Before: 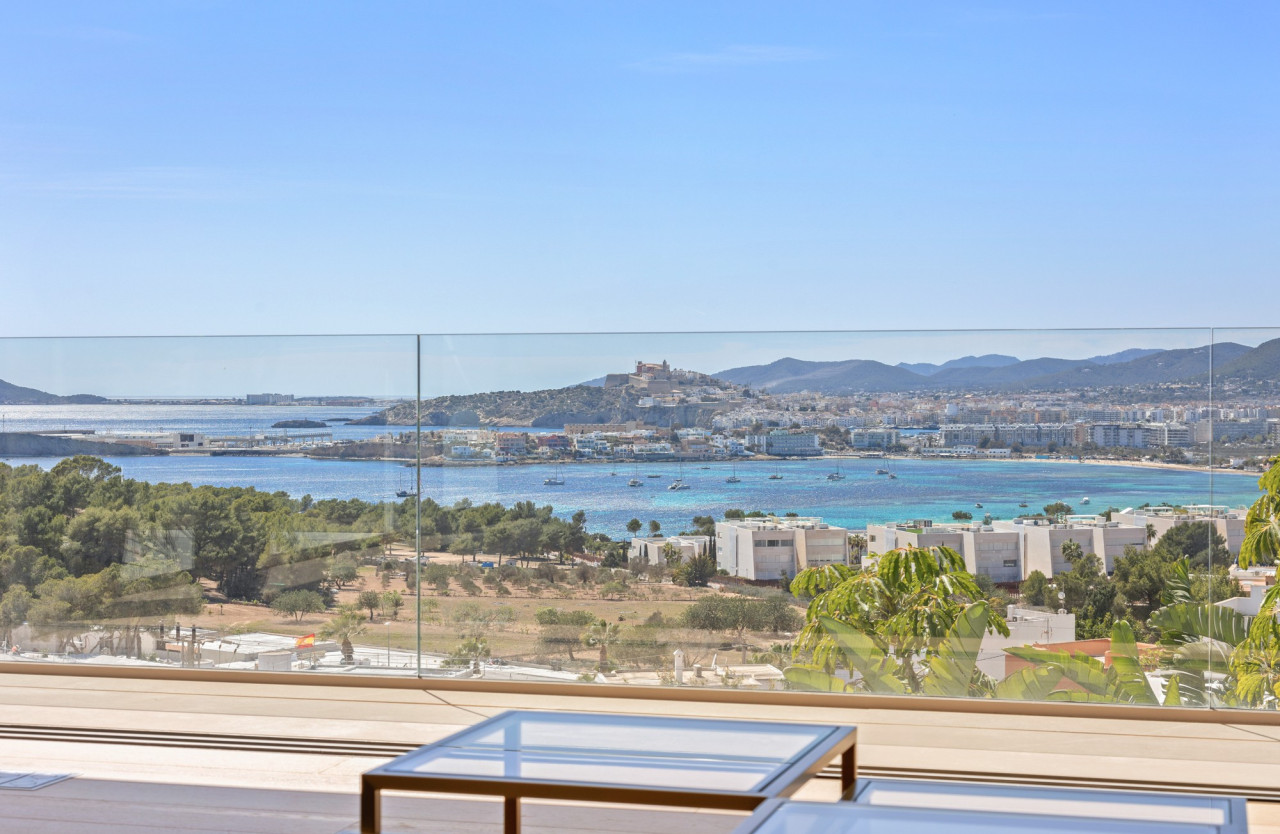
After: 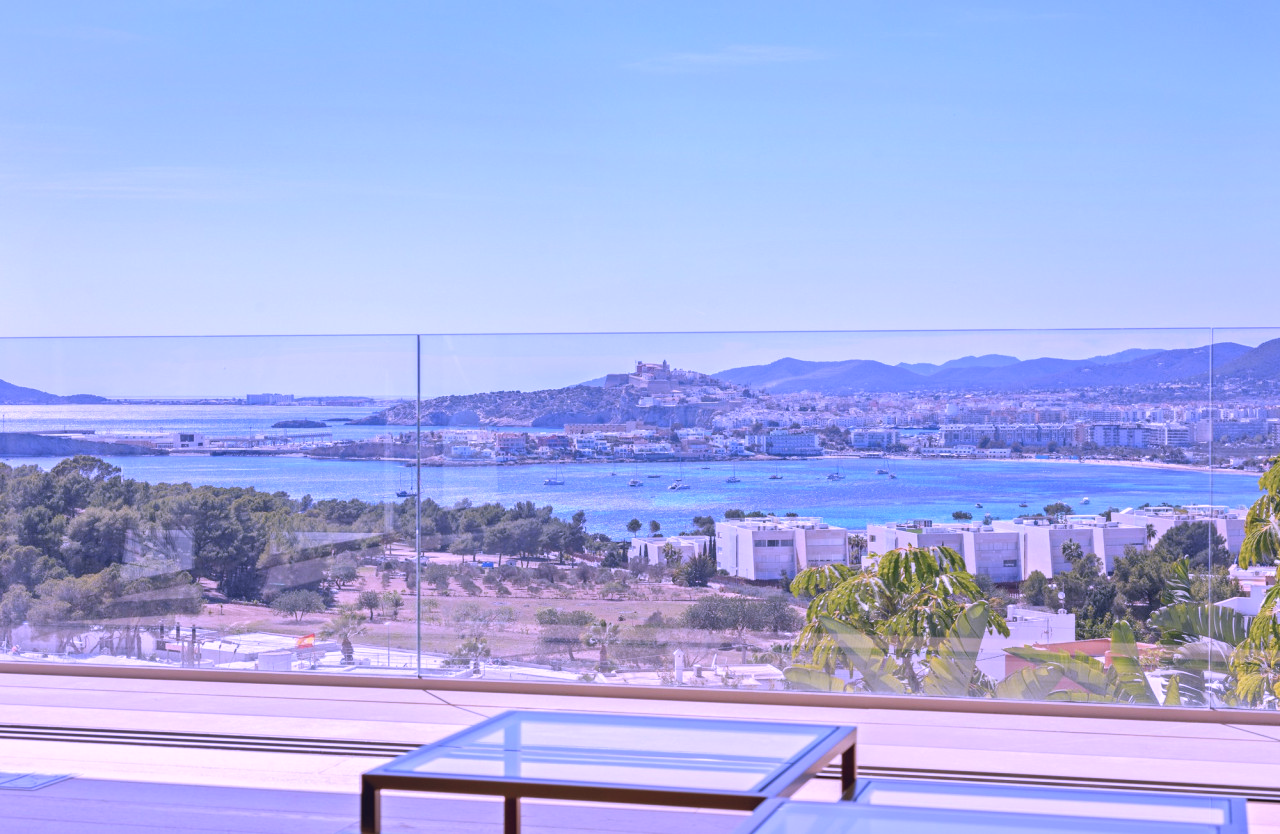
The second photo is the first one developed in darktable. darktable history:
color balance rgb: shadows lift › hue 87.51°, highlights gain › chroma 3.21%, highlights gain › hue 55.1°, global offset › chroma 0.15%, global offset › hue 253.66°, linear chroma grading › global chroma 0.5%
white balance: red 0.98, blue 1.61
